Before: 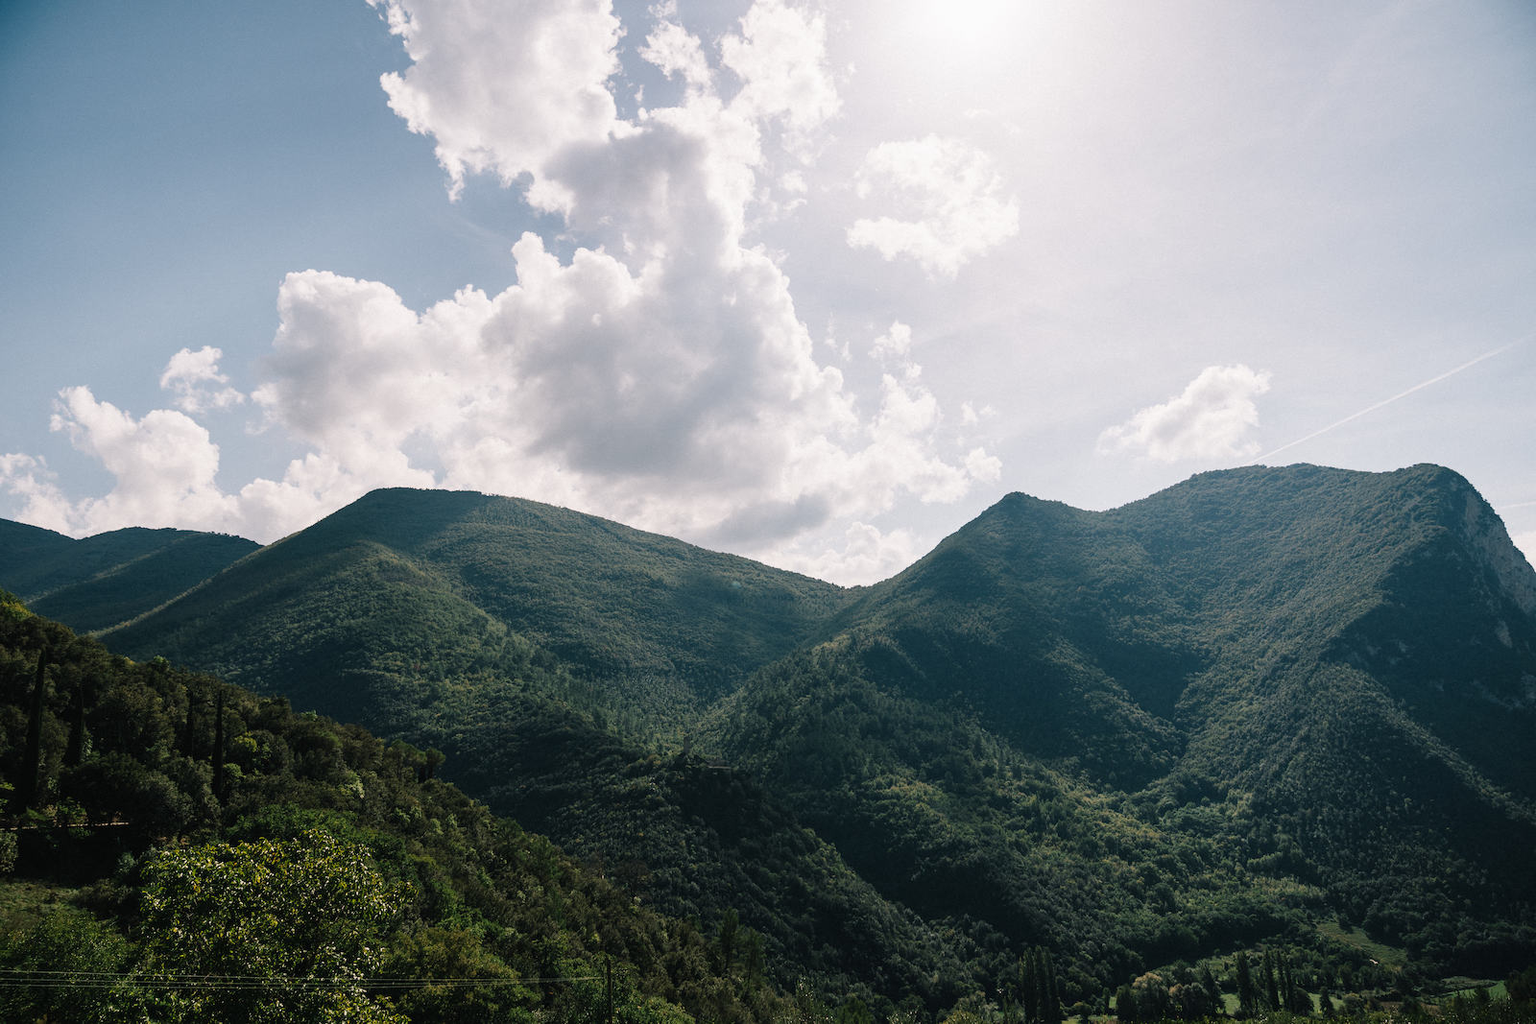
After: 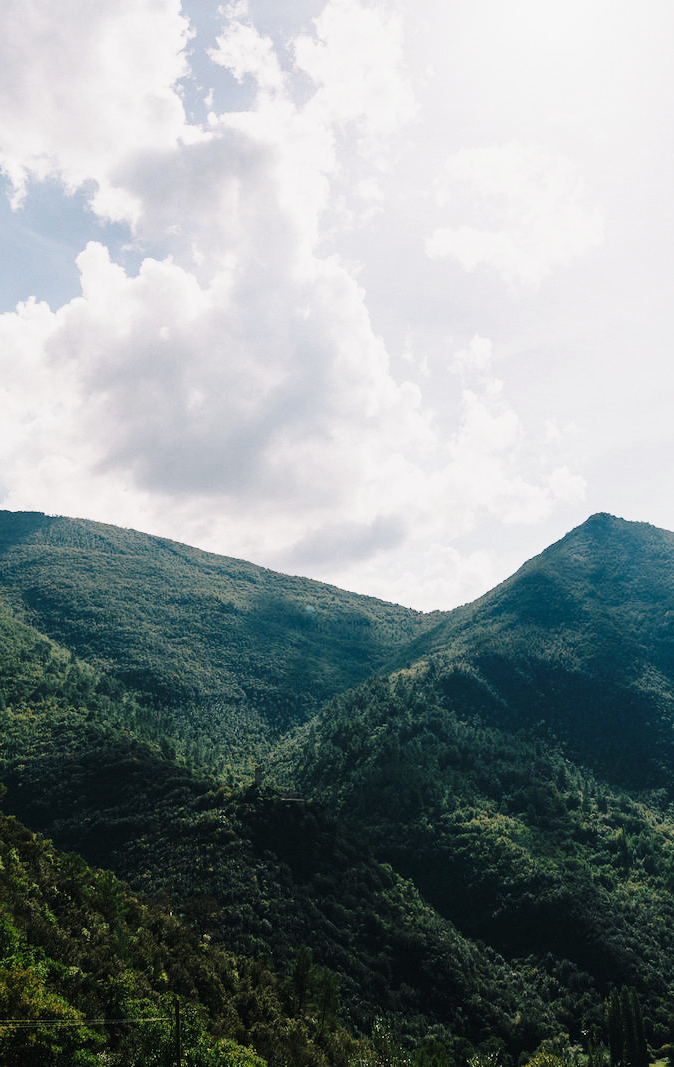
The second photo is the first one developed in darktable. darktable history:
base curve: curves: ch0 [(0, 0) (0.028, 0.03) (0.121, 0.232) (0.46, 0.748) (0.859, 0.968) (1, 1)], preserve colors none
exposure: exposure -0.36 EV, compensate highlight preservation false
crop: left 28.583%, right 29.231%
